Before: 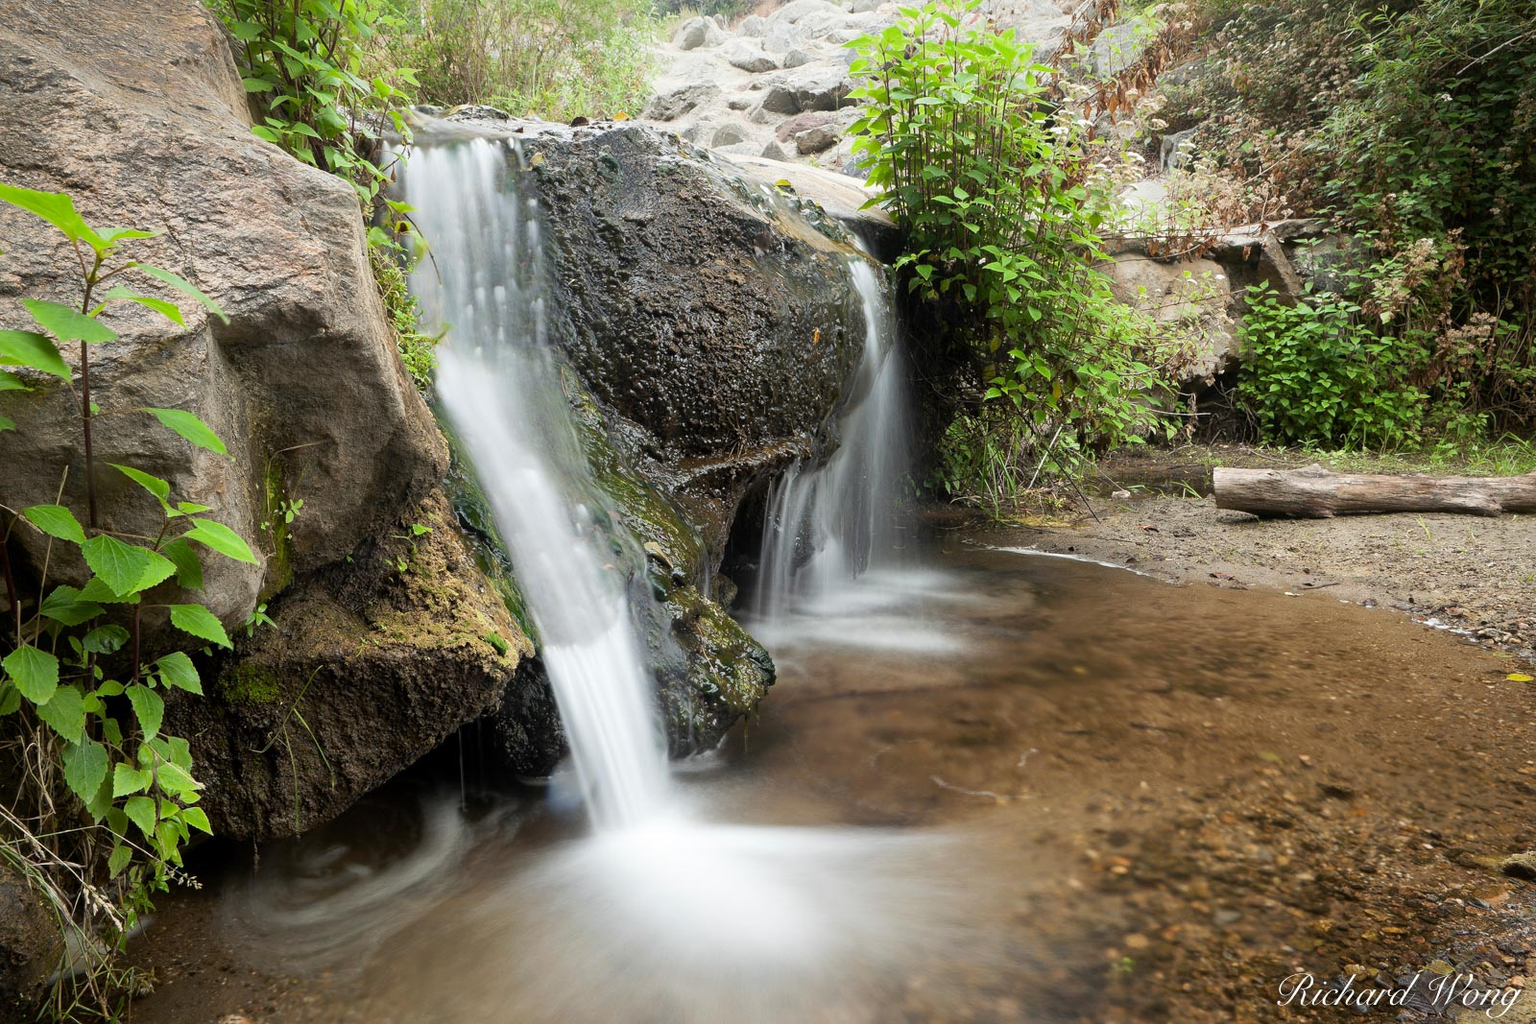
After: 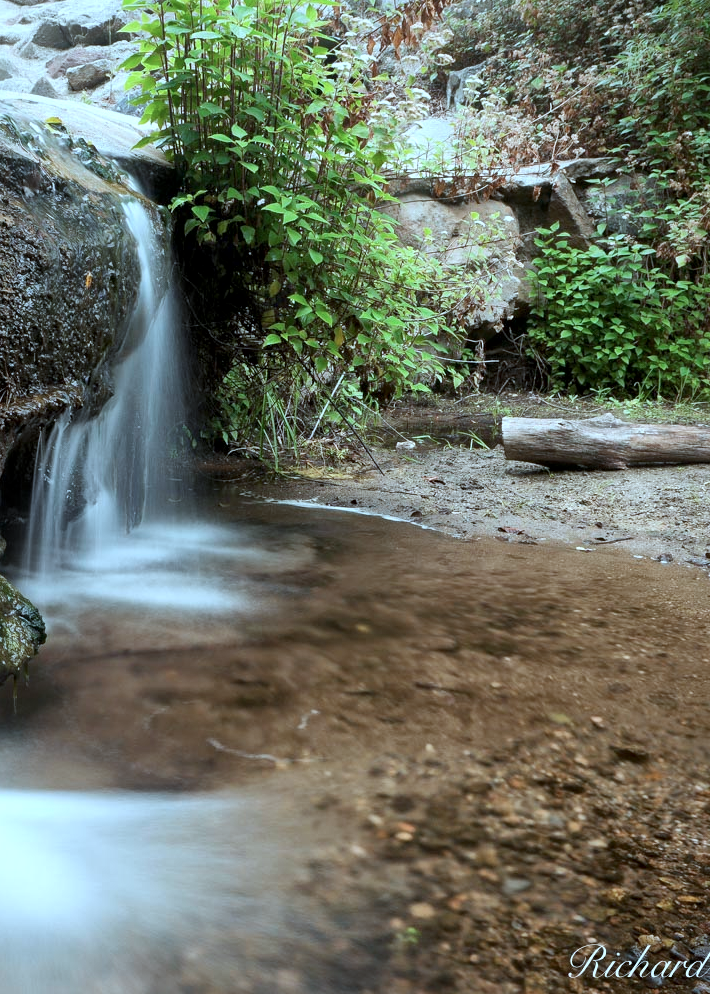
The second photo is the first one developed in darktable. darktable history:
crop: left 47.628%, top 6.643%, right 7.874%
local contrast: mode bilateral grid, contrast 20, coarseness 50, detail 150%, midtone range 0.2
tone equalizer: on, module defaults
color correction: highlights a* -9.73, highlights b* -21.22
